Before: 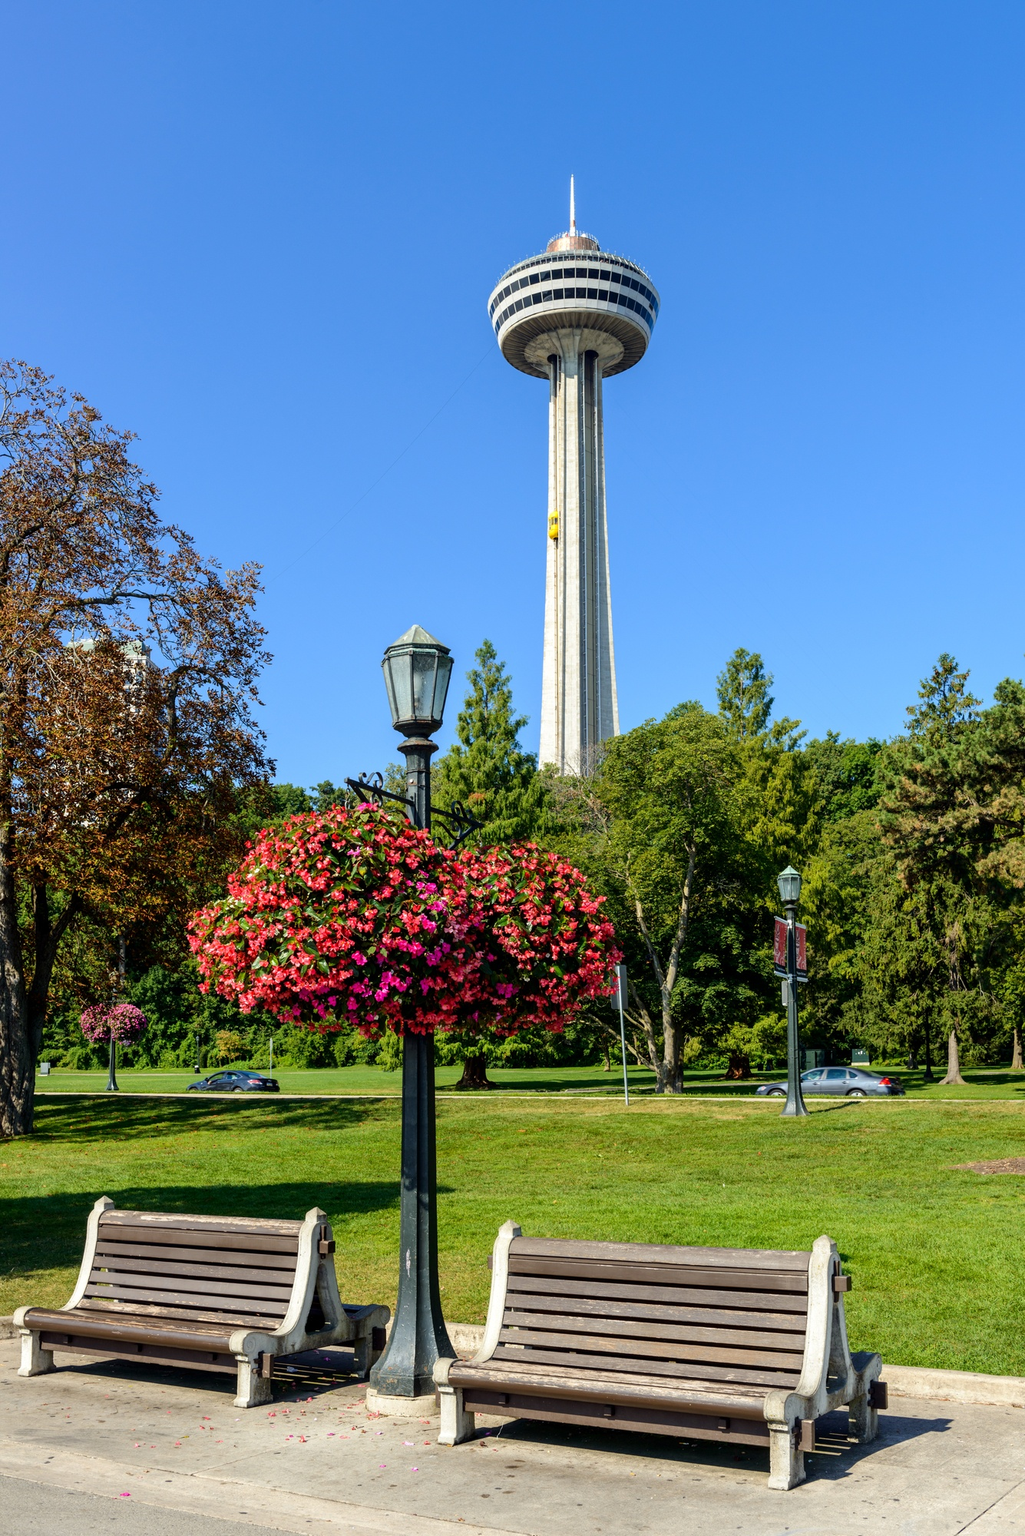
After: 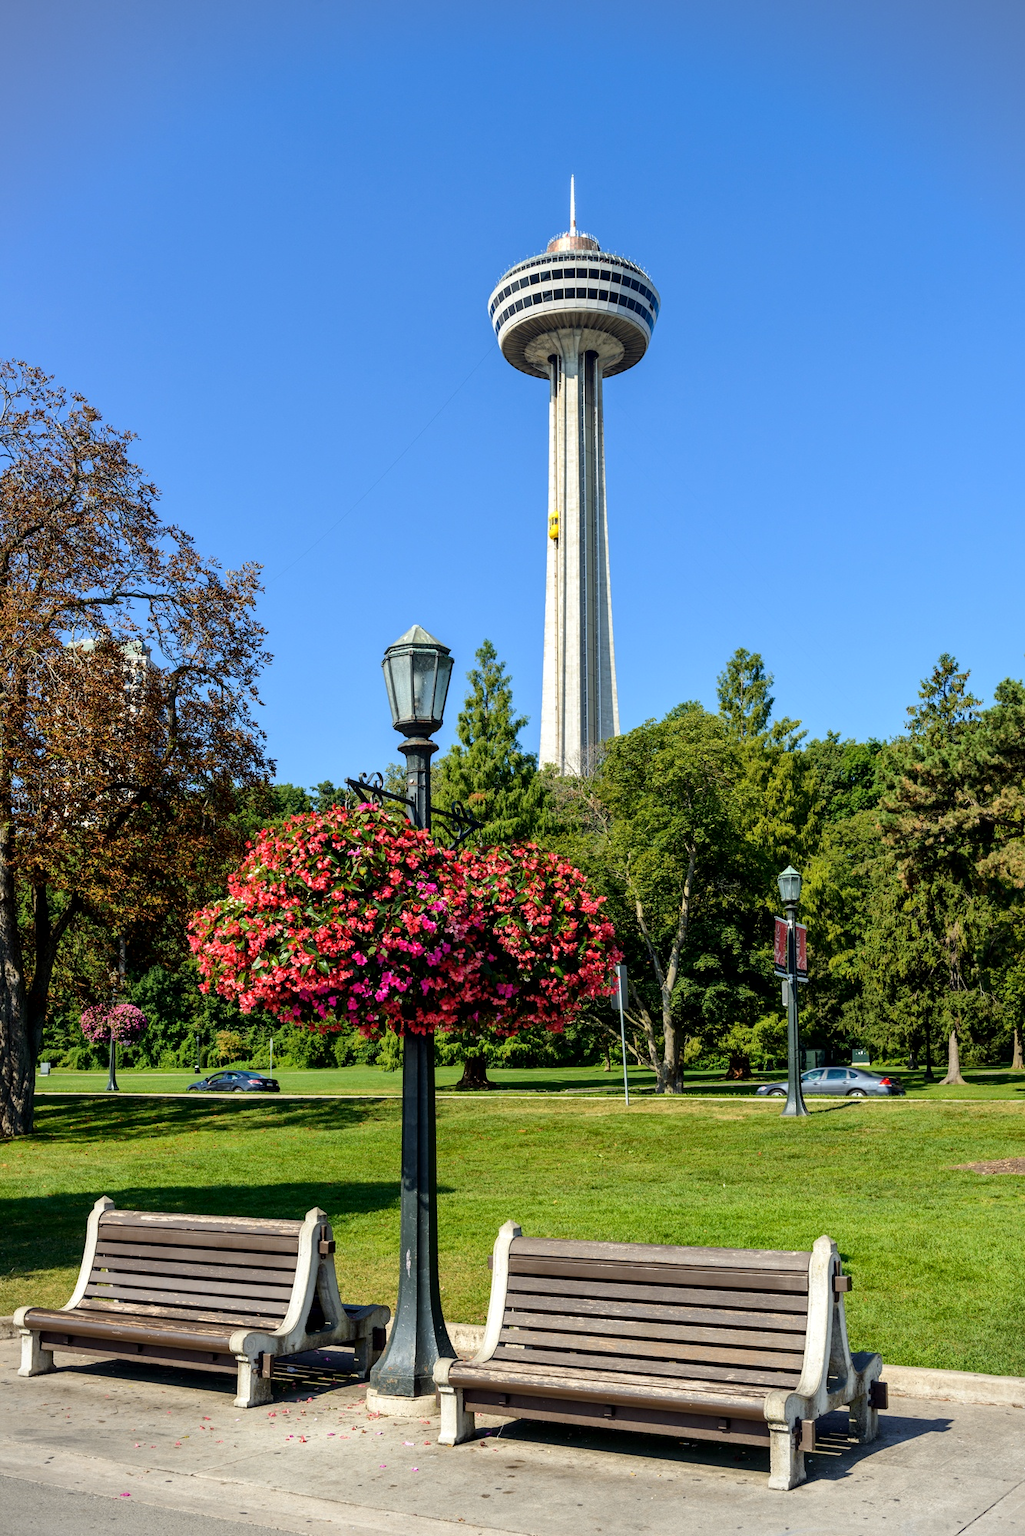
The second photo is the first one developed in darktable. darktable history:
local contrast: mode bilateral grid, contrast 20, coarseness 50, detail 120%, midtone range 0.2
vignetting: fall-off start 92.44%
